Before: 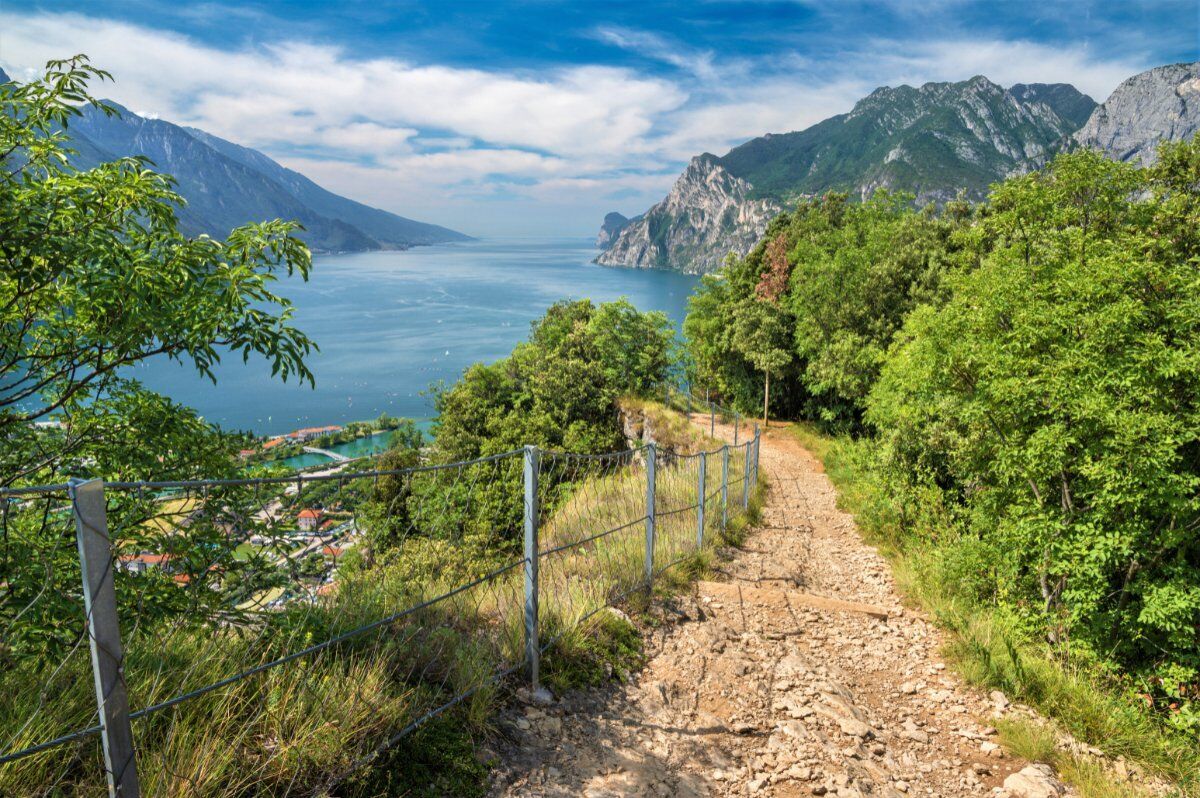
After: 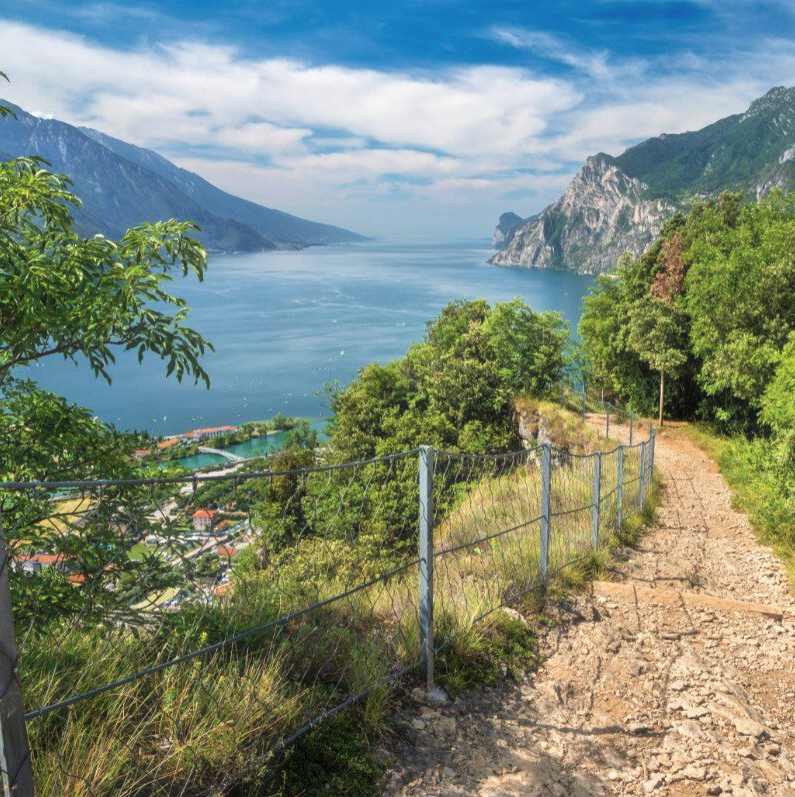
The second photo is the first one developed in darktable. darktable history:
haze removal: strength -0.091, compatibility mode true, adaptive false
crop and rotate: left 8.821%, right 24.902%
